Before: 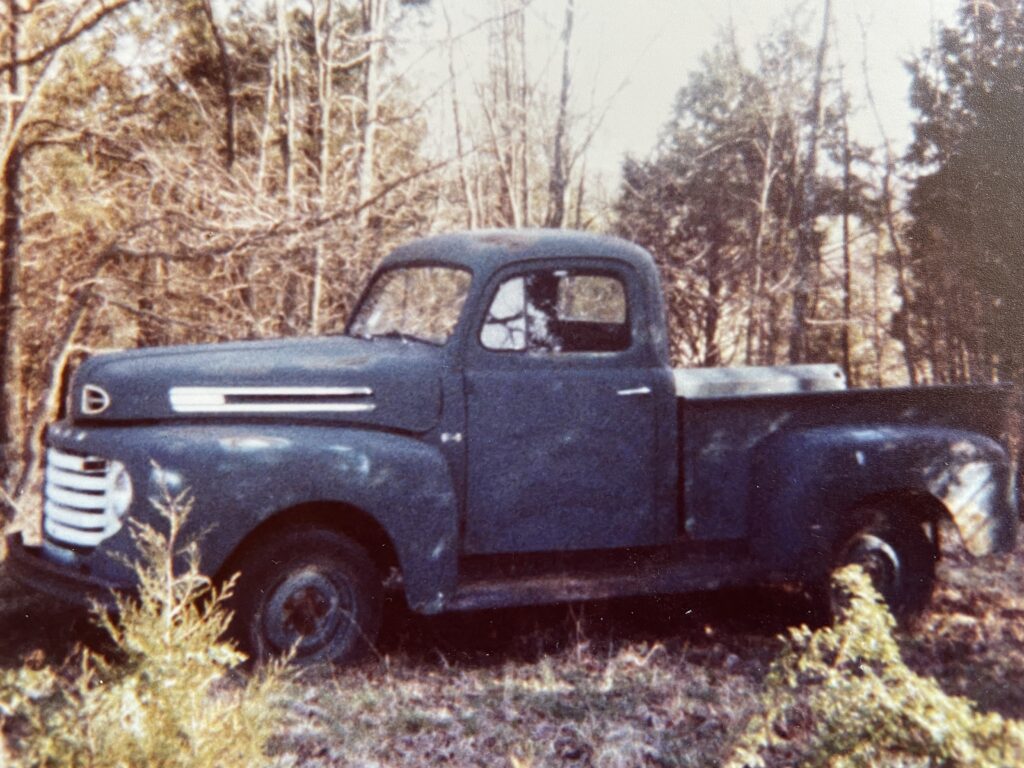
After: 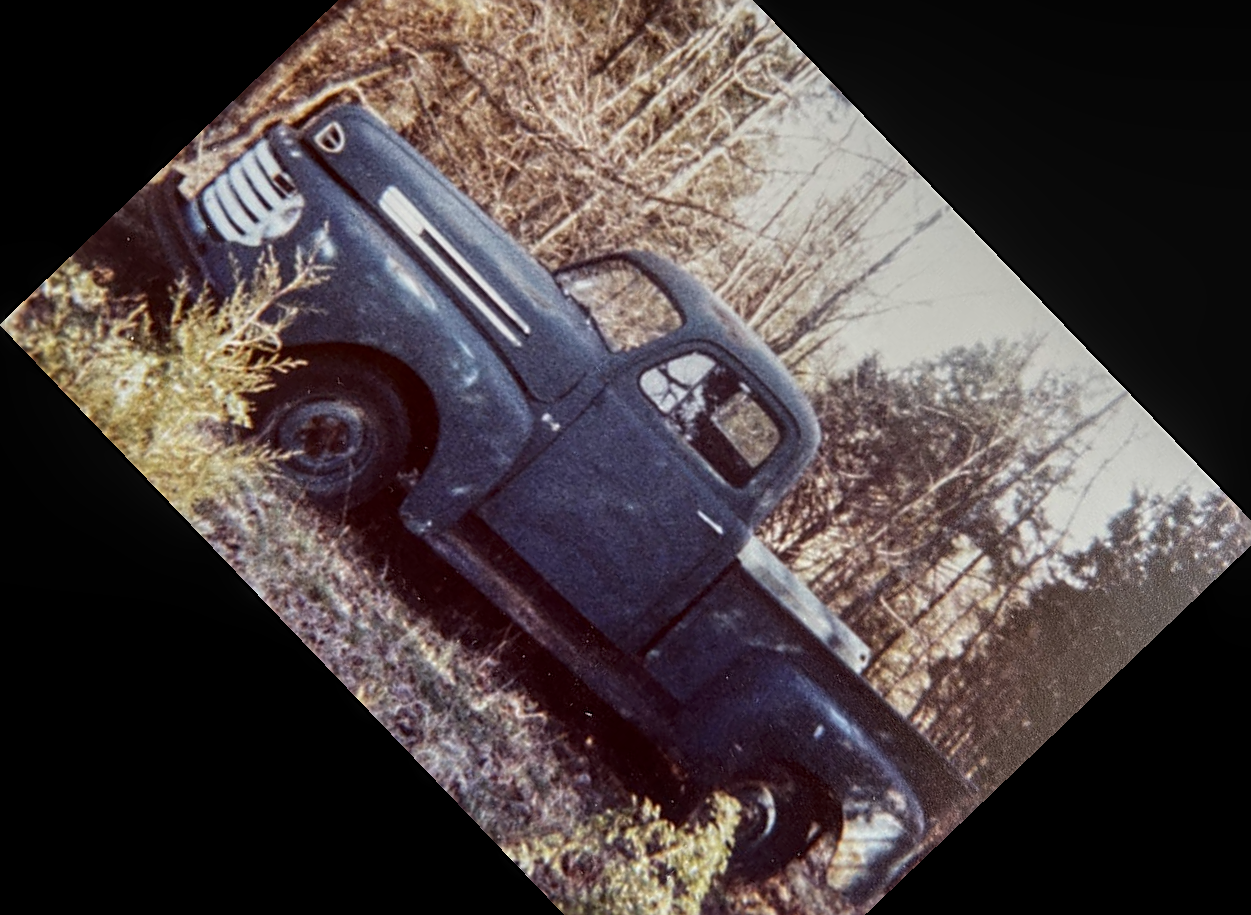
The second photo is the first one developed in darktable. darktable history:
local contrast: on, module defaults
crop and rotate: angle -46.26°, top 16.234%, right 0.912%, bottom 11.704%
exposure: exposure -0.36 EV, compensate highlight preservation false
sharpen: on, module defaults
